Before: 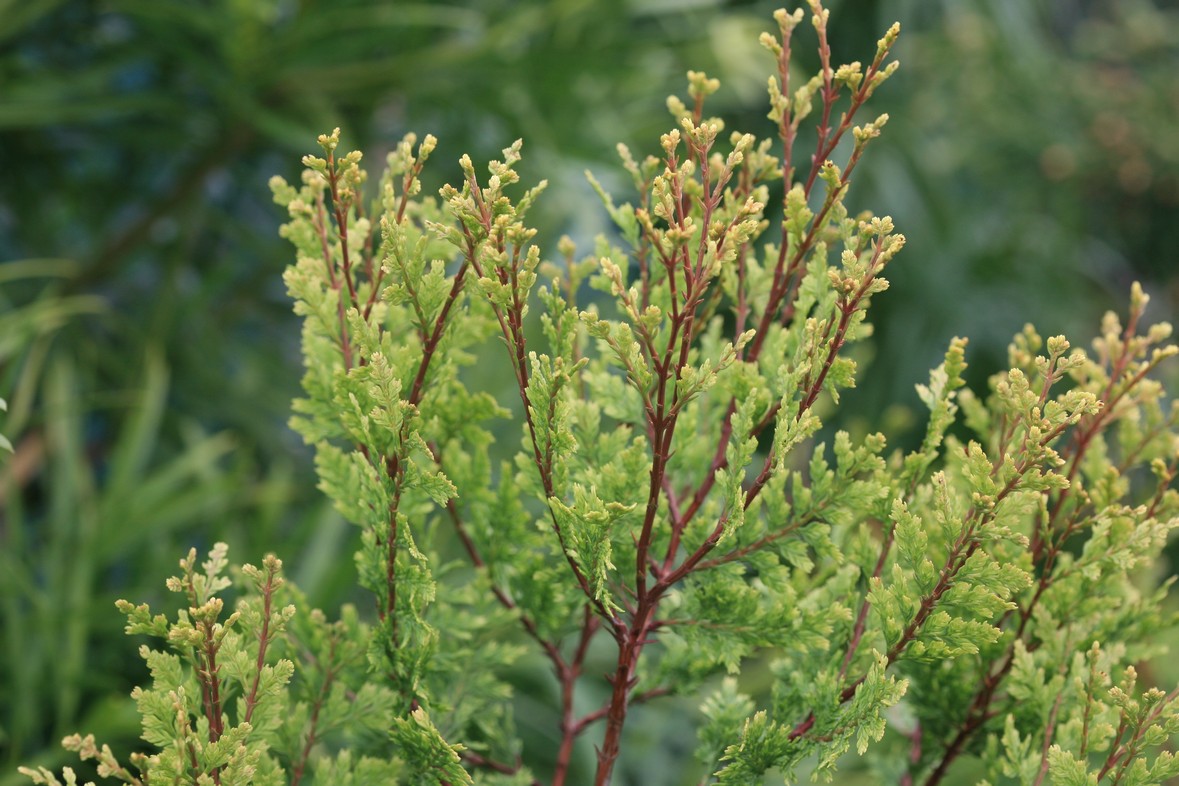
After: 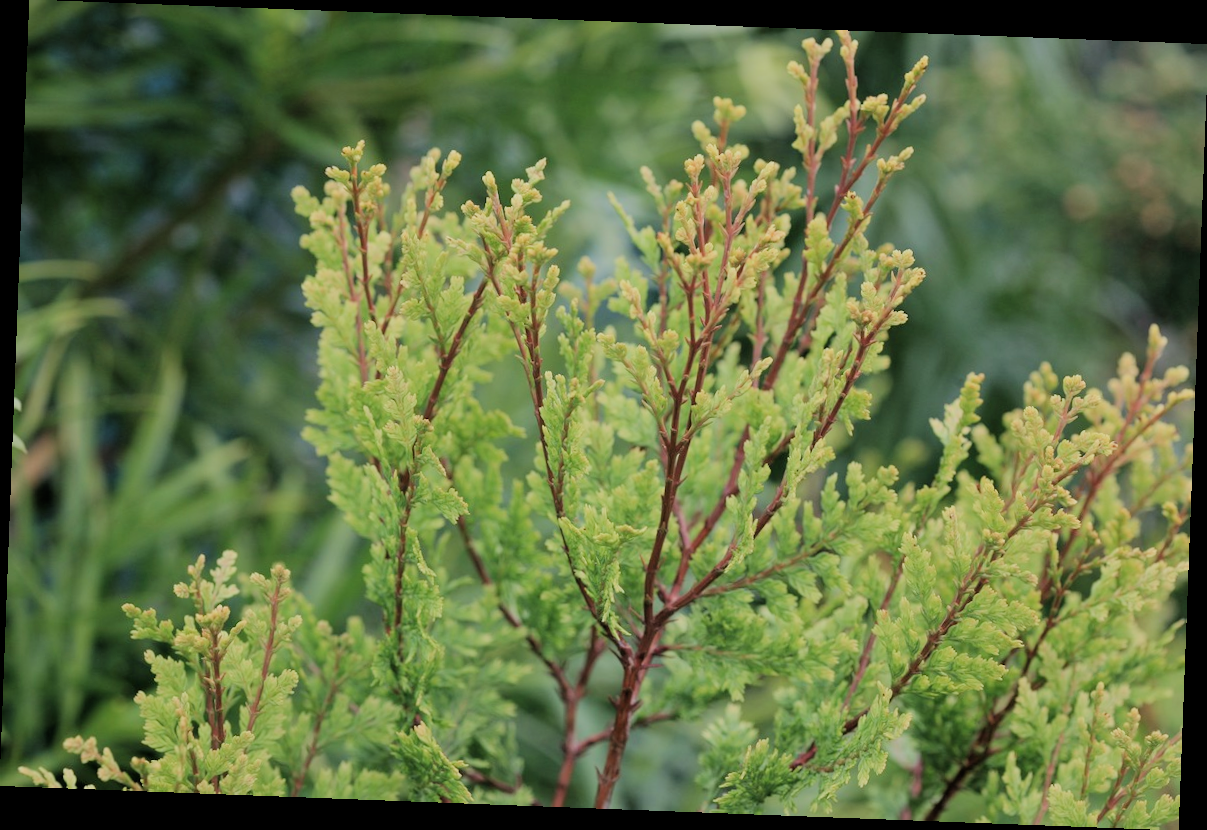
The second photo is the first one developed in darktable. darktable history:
rotate and perspective: rotation 2.17°, automatic cropping off
filmic rgb: black relative exposure -6.15 EV, white relative exposure 6.96 EV, hardness 2.23, color science v6 (2022)
contrast brightness saturation: saturation -0.05
exposure: black level correction 0, exposure 0.4 EV, compensate exposure bias true, compensate highlight preservation false
